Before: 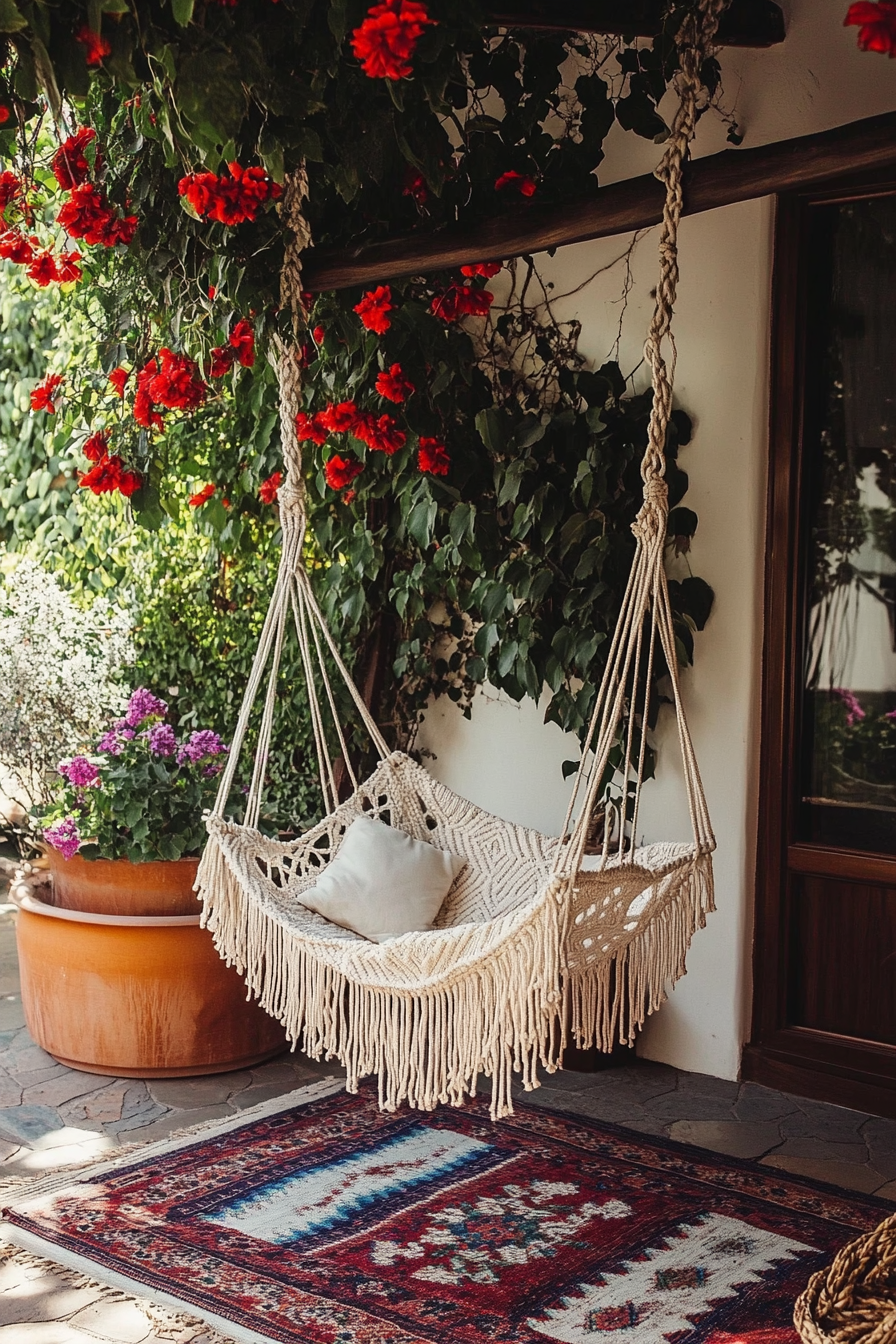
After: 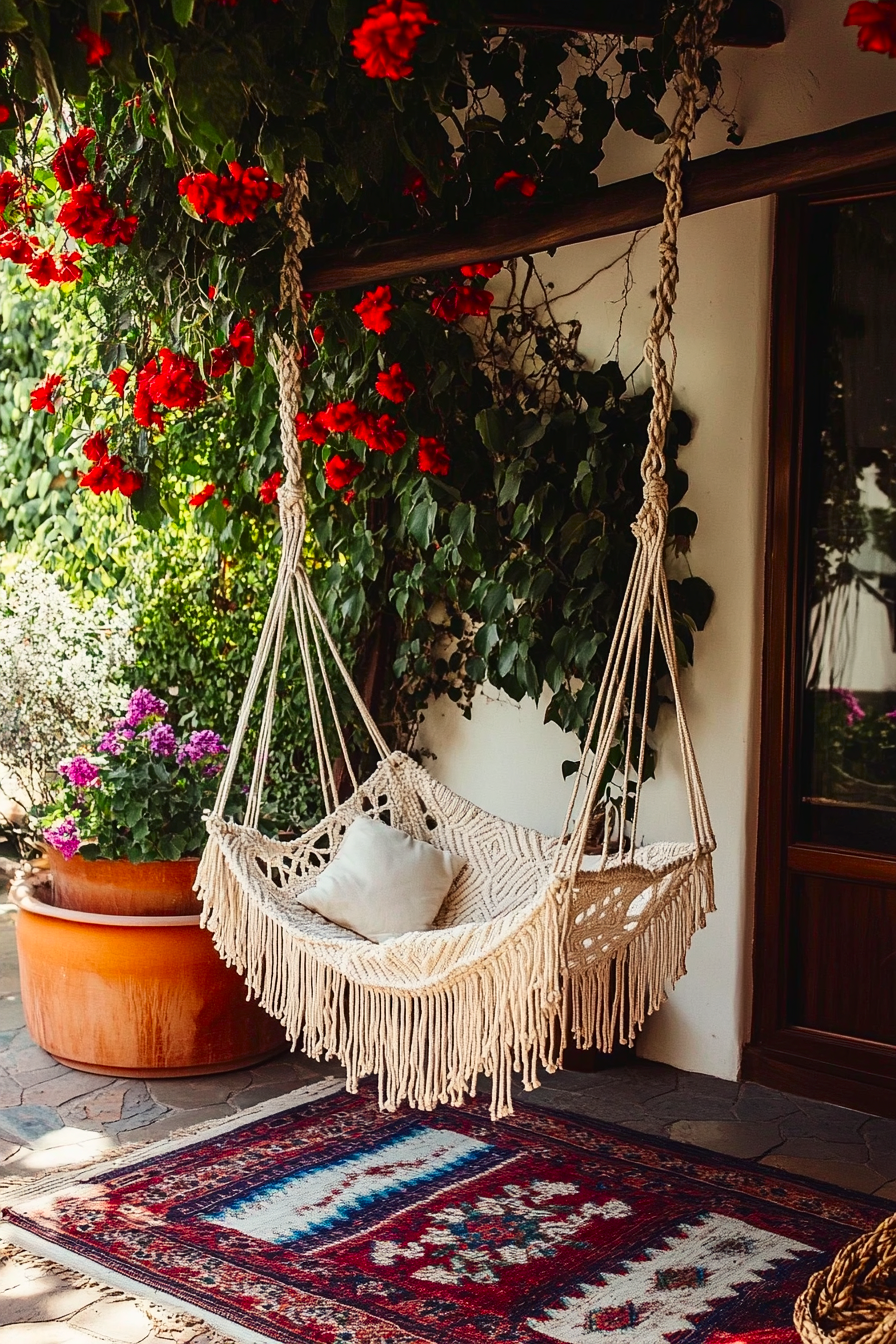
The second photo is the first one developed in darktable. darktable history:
contrast brightness saturation: contrast 0.165, saturation 0.334
